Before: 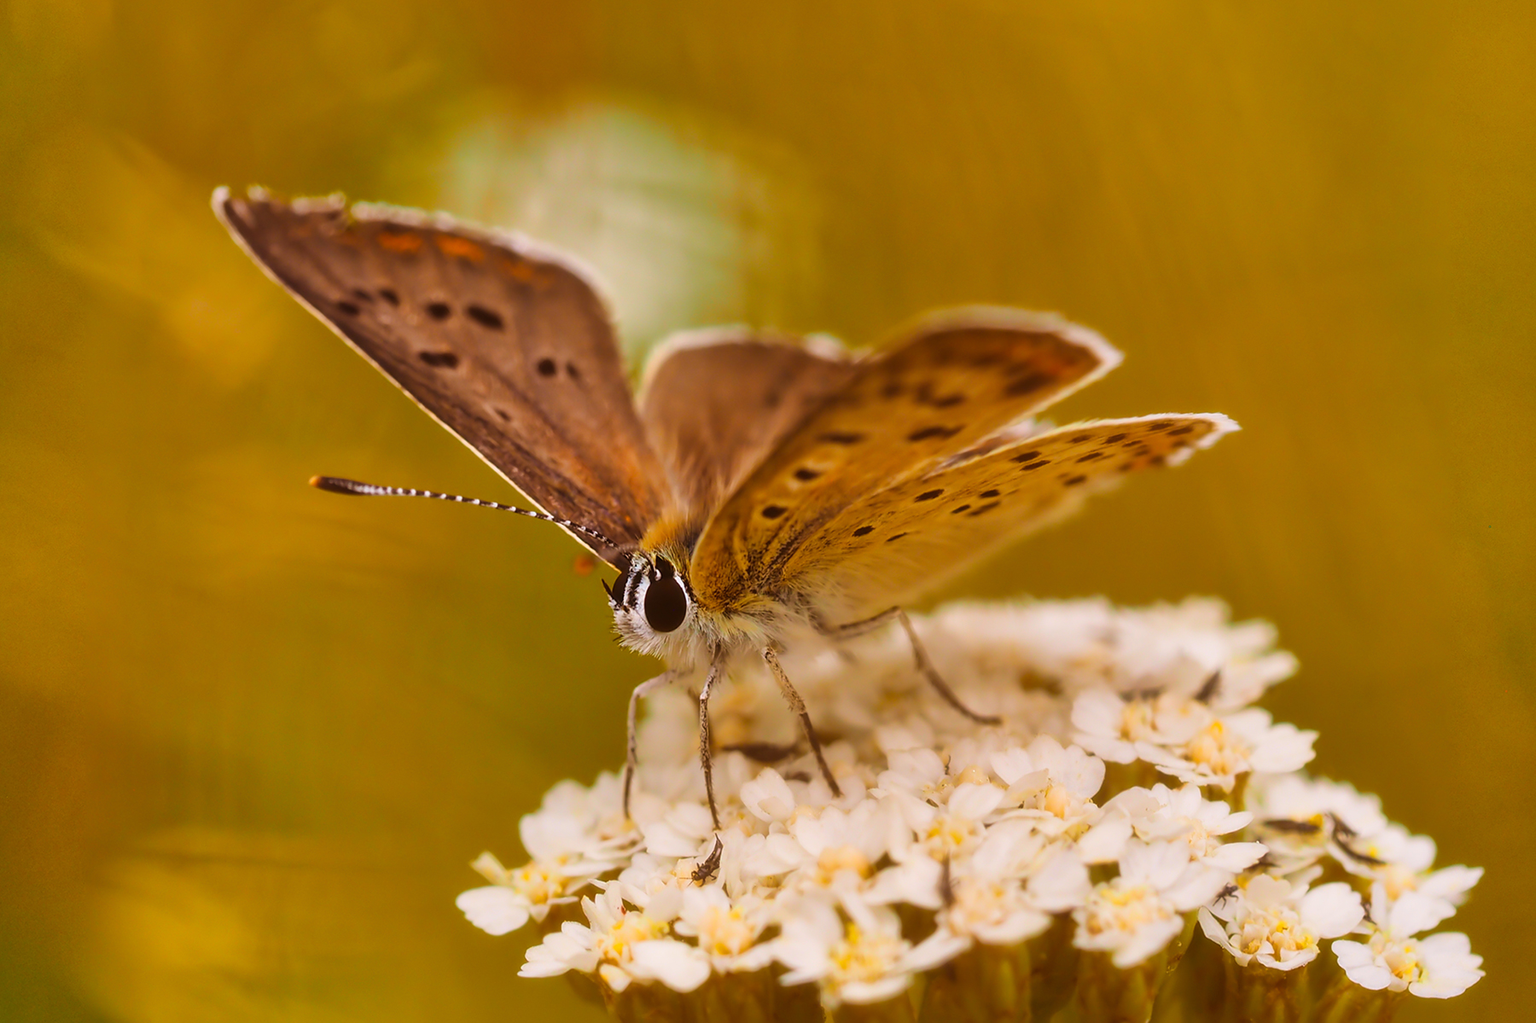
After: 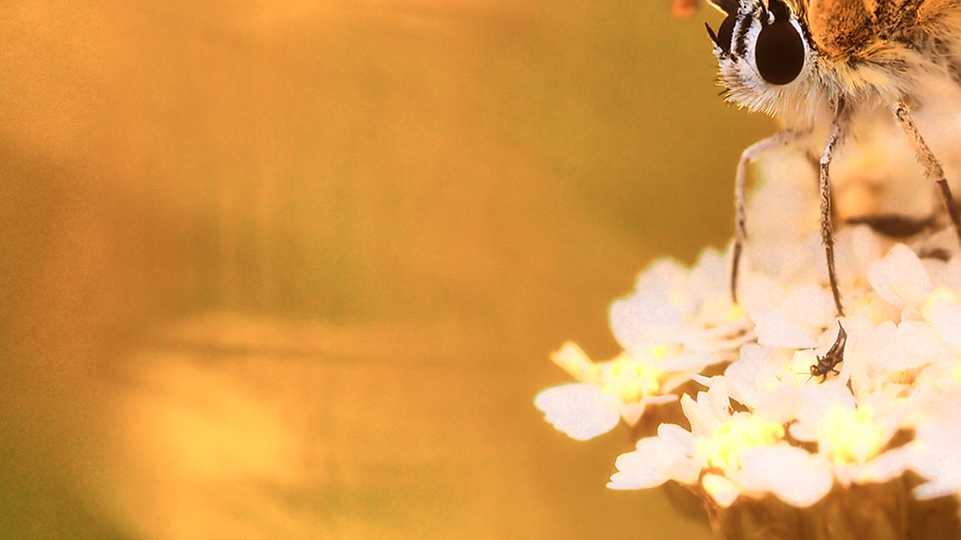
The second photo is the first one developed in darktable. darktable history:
crop and rotate: top 54.778%, right 46.61%, bottom 0.159%
color zones: curves: ch0 [(0.018, 0.548) (0.197, 0.654) (0.425, 0.447) (0.605, 0.658) (0.732, 0.579)]; ch1 [(0.105, 0.531) (0.224, 0.531) (0.386, 0.39) (0.618, 0.456) (0.732, 0.456) (0.956, 0.421)]; ch2 [(0.039, 0.583) (0.215, 0.465) (0.399, 0.544) (0.465, 0.548) (0.614, 0.447) (0.724, 0.43) (0.882, 0.623) (0.956, 0.632)]
